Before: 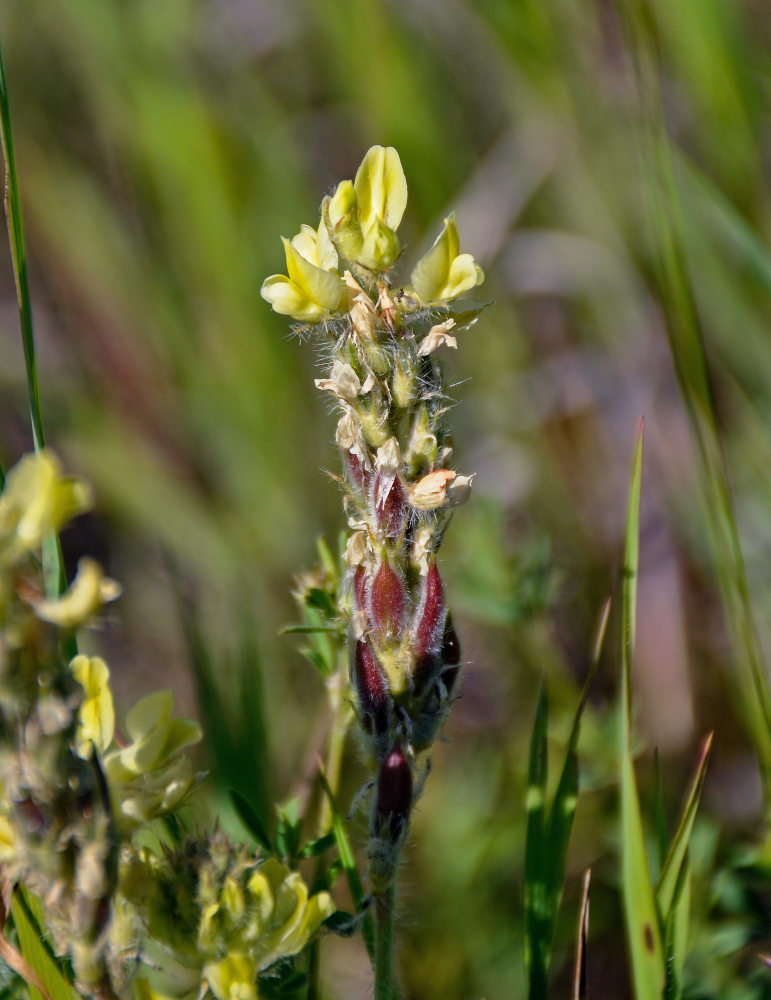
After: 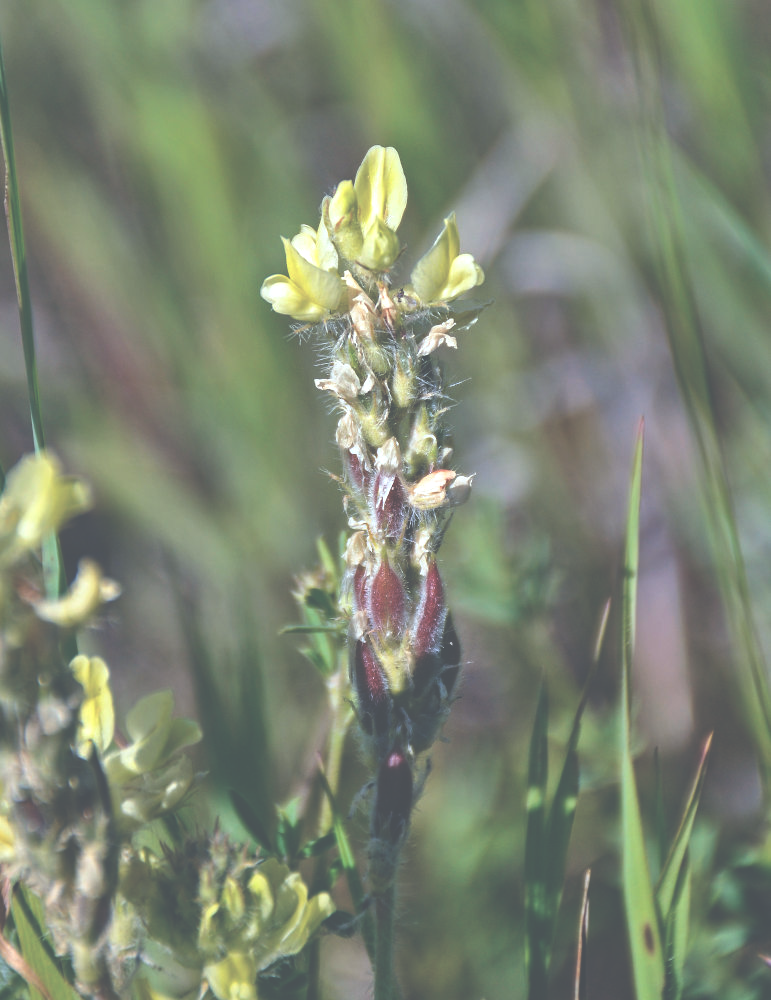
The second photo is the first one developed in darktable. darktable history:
exposure: black level correction -0.087, compensate highlight preservation false
tone equalizer: -8 EV -0.452 EV, -7 EV -0.393 EV, -6 EV -0.372 EV, -5 EV -0.184 EV, -3 EV 0.219 EV, -2 EV 0.346 EV, -1 EV 0.405 EV, +0 EV 0.414 EV, edges refinement/feathering 500, mask exposure compensation -1.57 EV, preserve details no
color correction: highlights a* -4.12, highlights b* -10.83
levels: mode automatic, levels [0.129, 0.519, 0.867]
